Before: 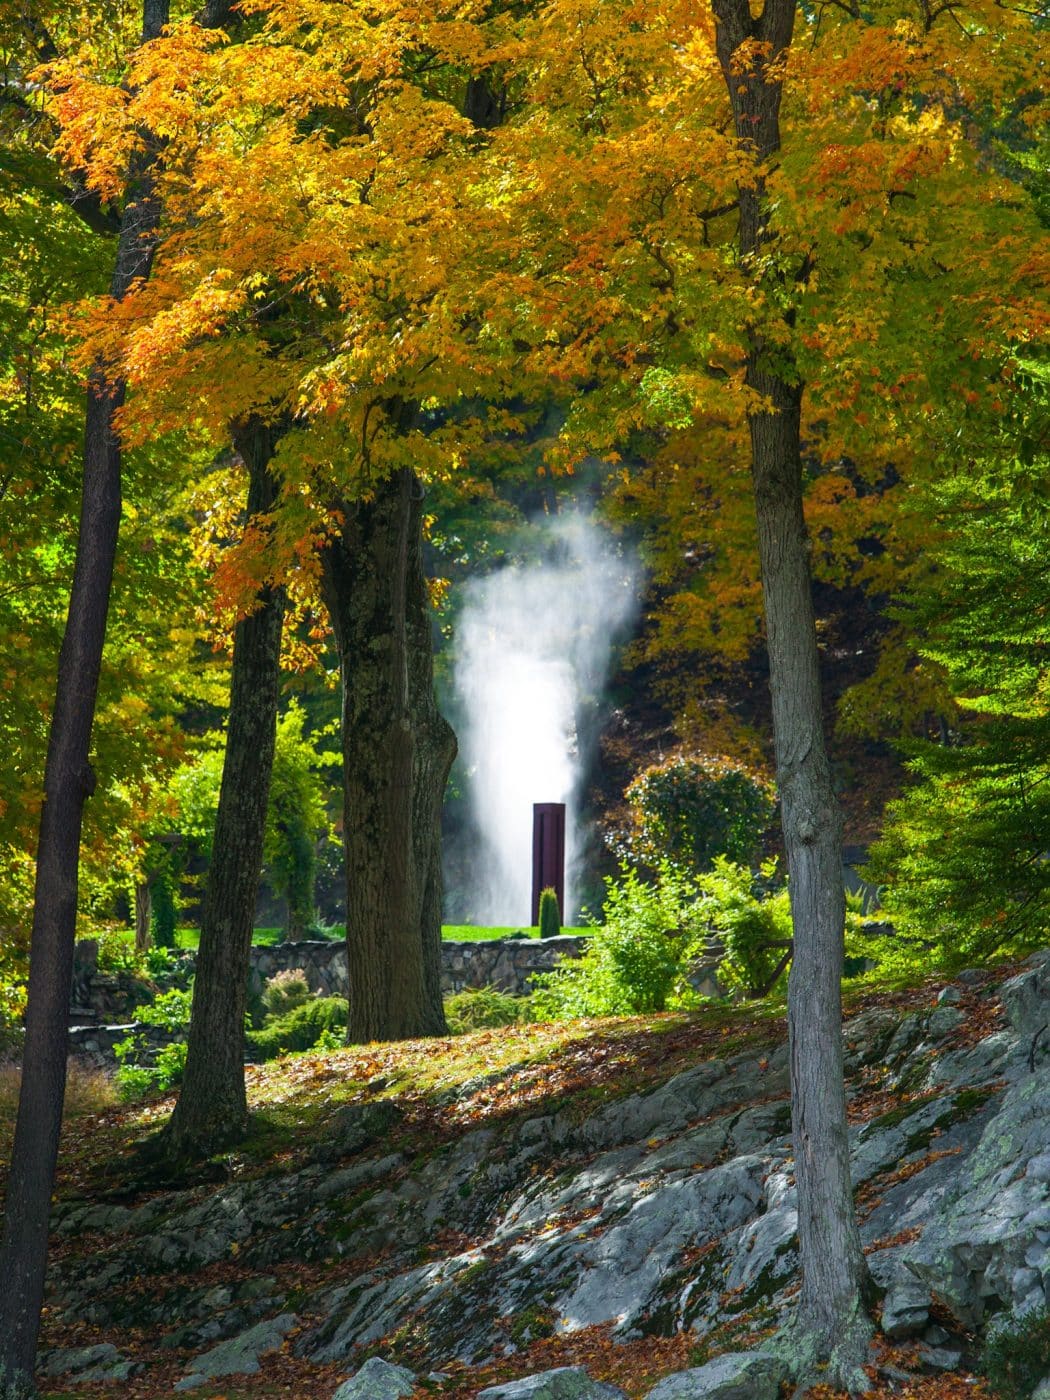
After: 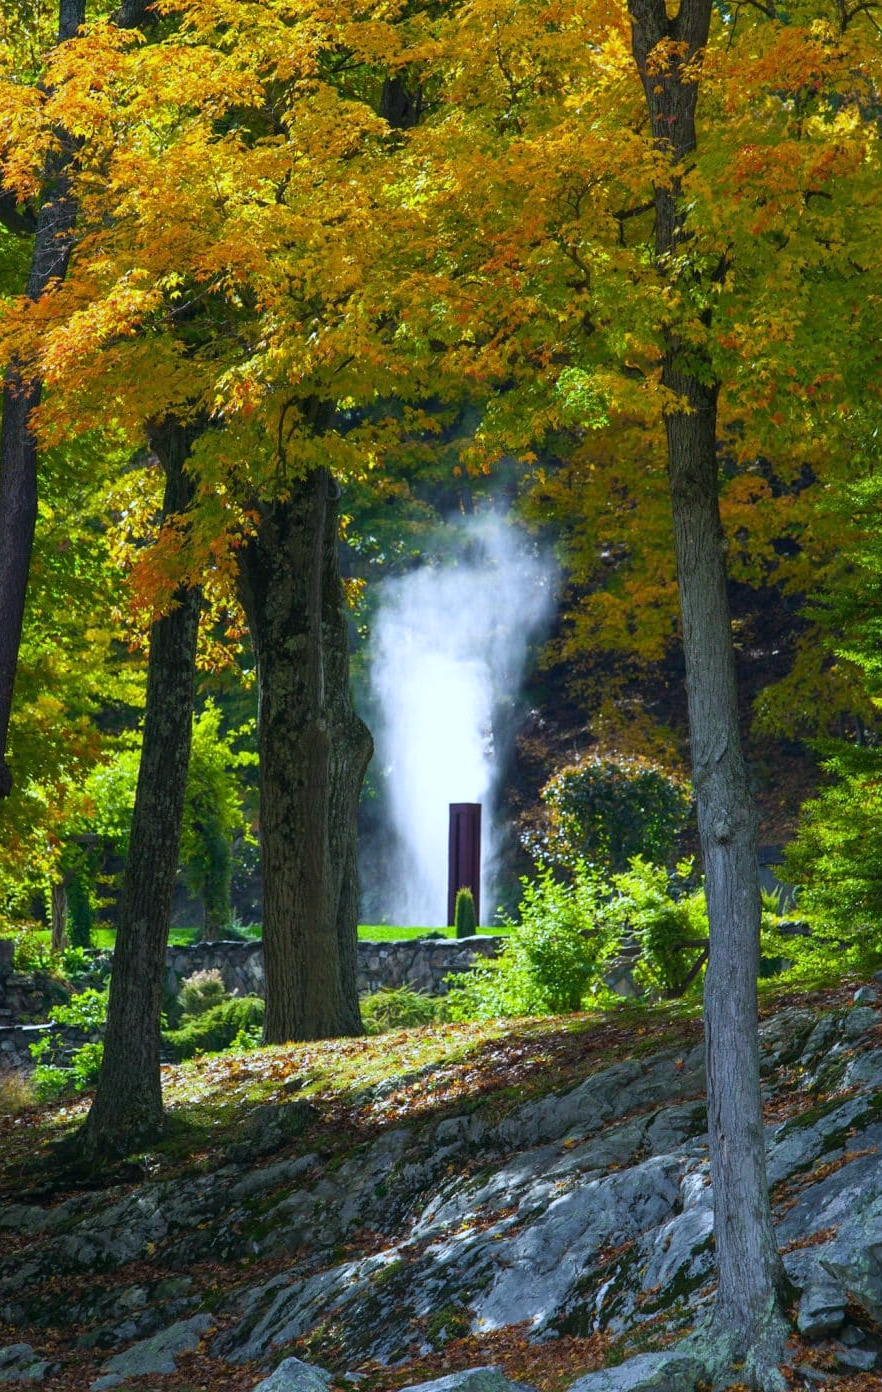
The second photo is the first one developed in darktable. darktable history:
crop: left 8.026%, right 7.374%
white balance: red 0.926, green 1.003, blue 1.133
